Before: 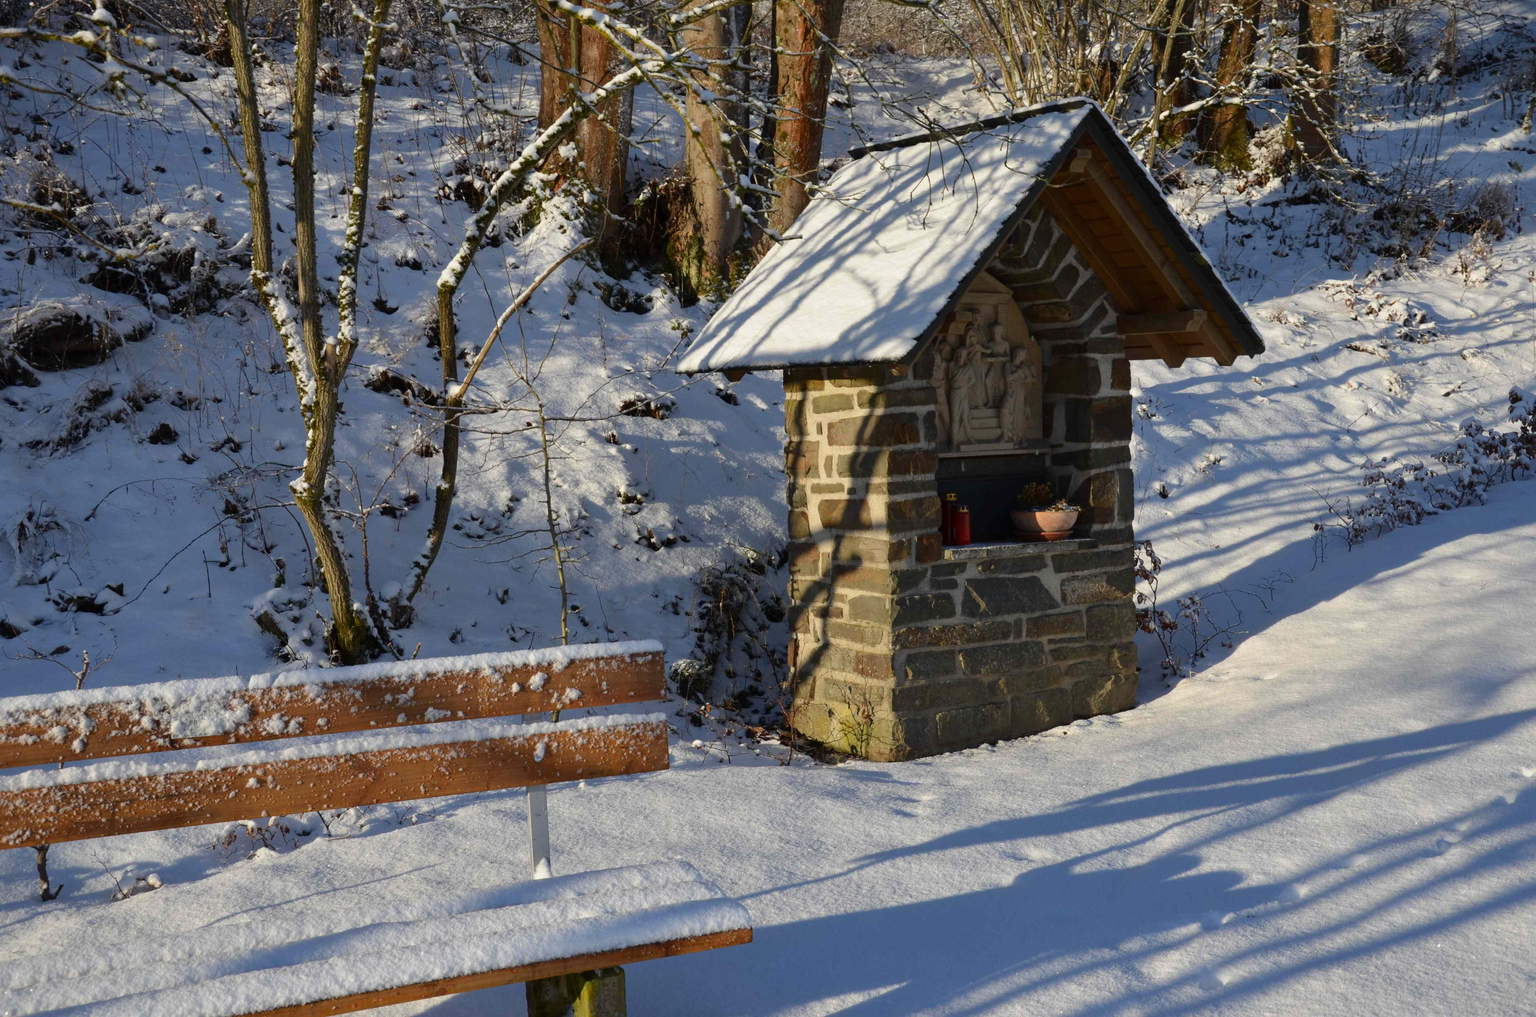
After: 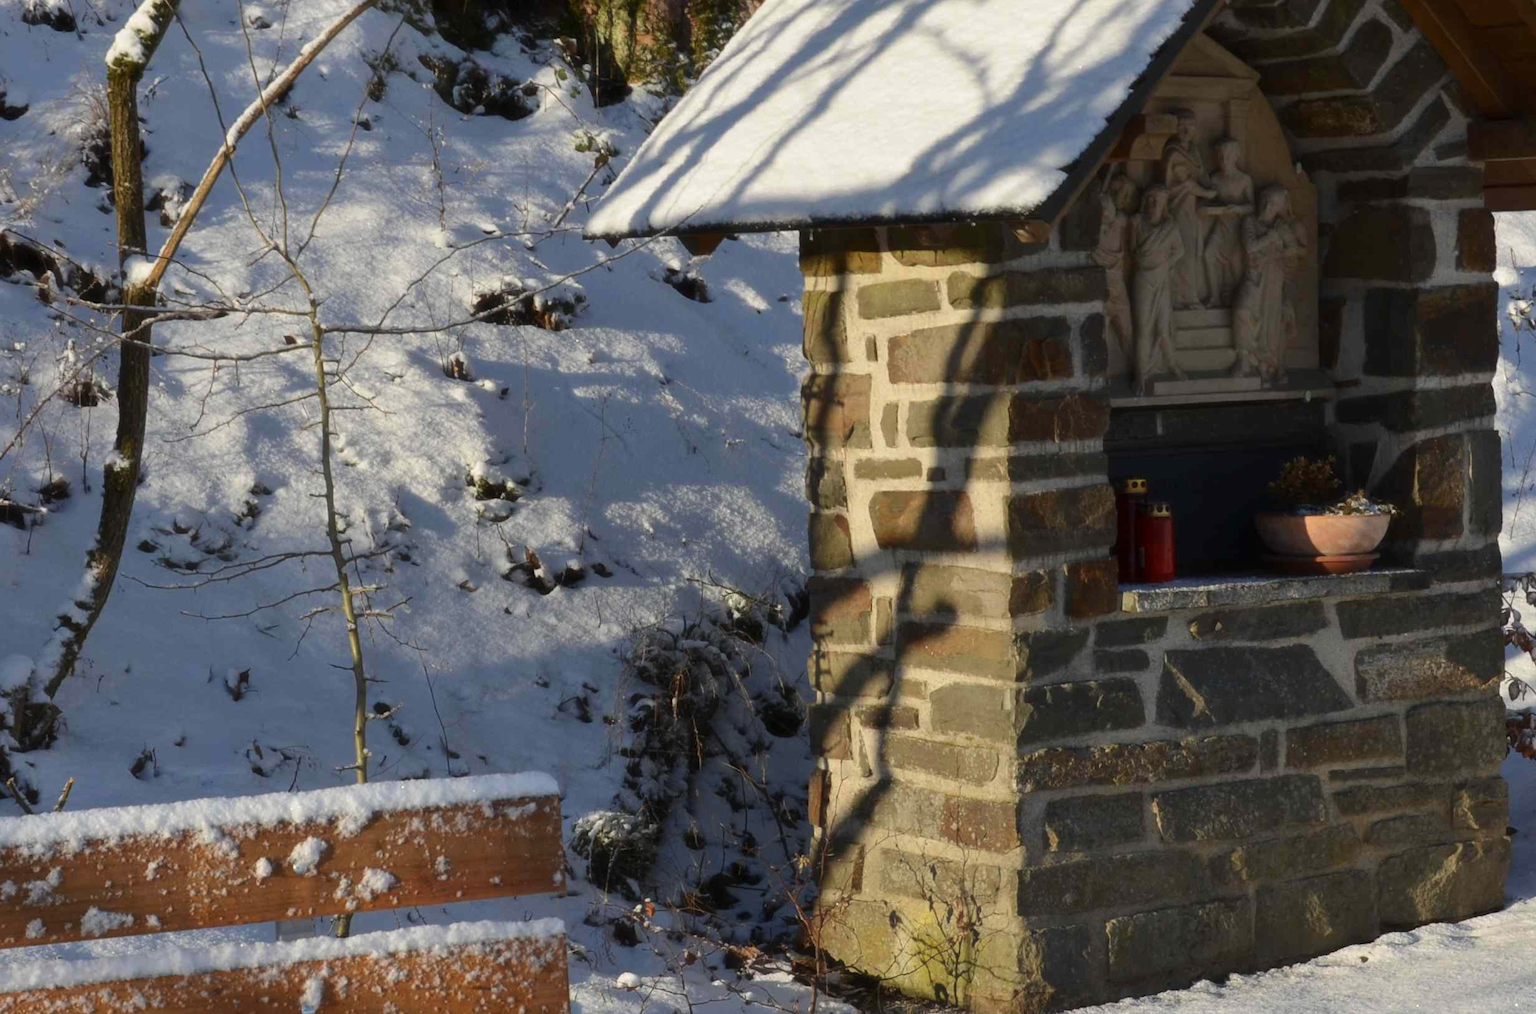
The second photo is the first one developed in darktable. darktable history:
haze removal: strength -0.093, compatibility mode true, adaptive false
crop: left 25.037%, top 25.056%, right 25.024%, bottom 25.131%
